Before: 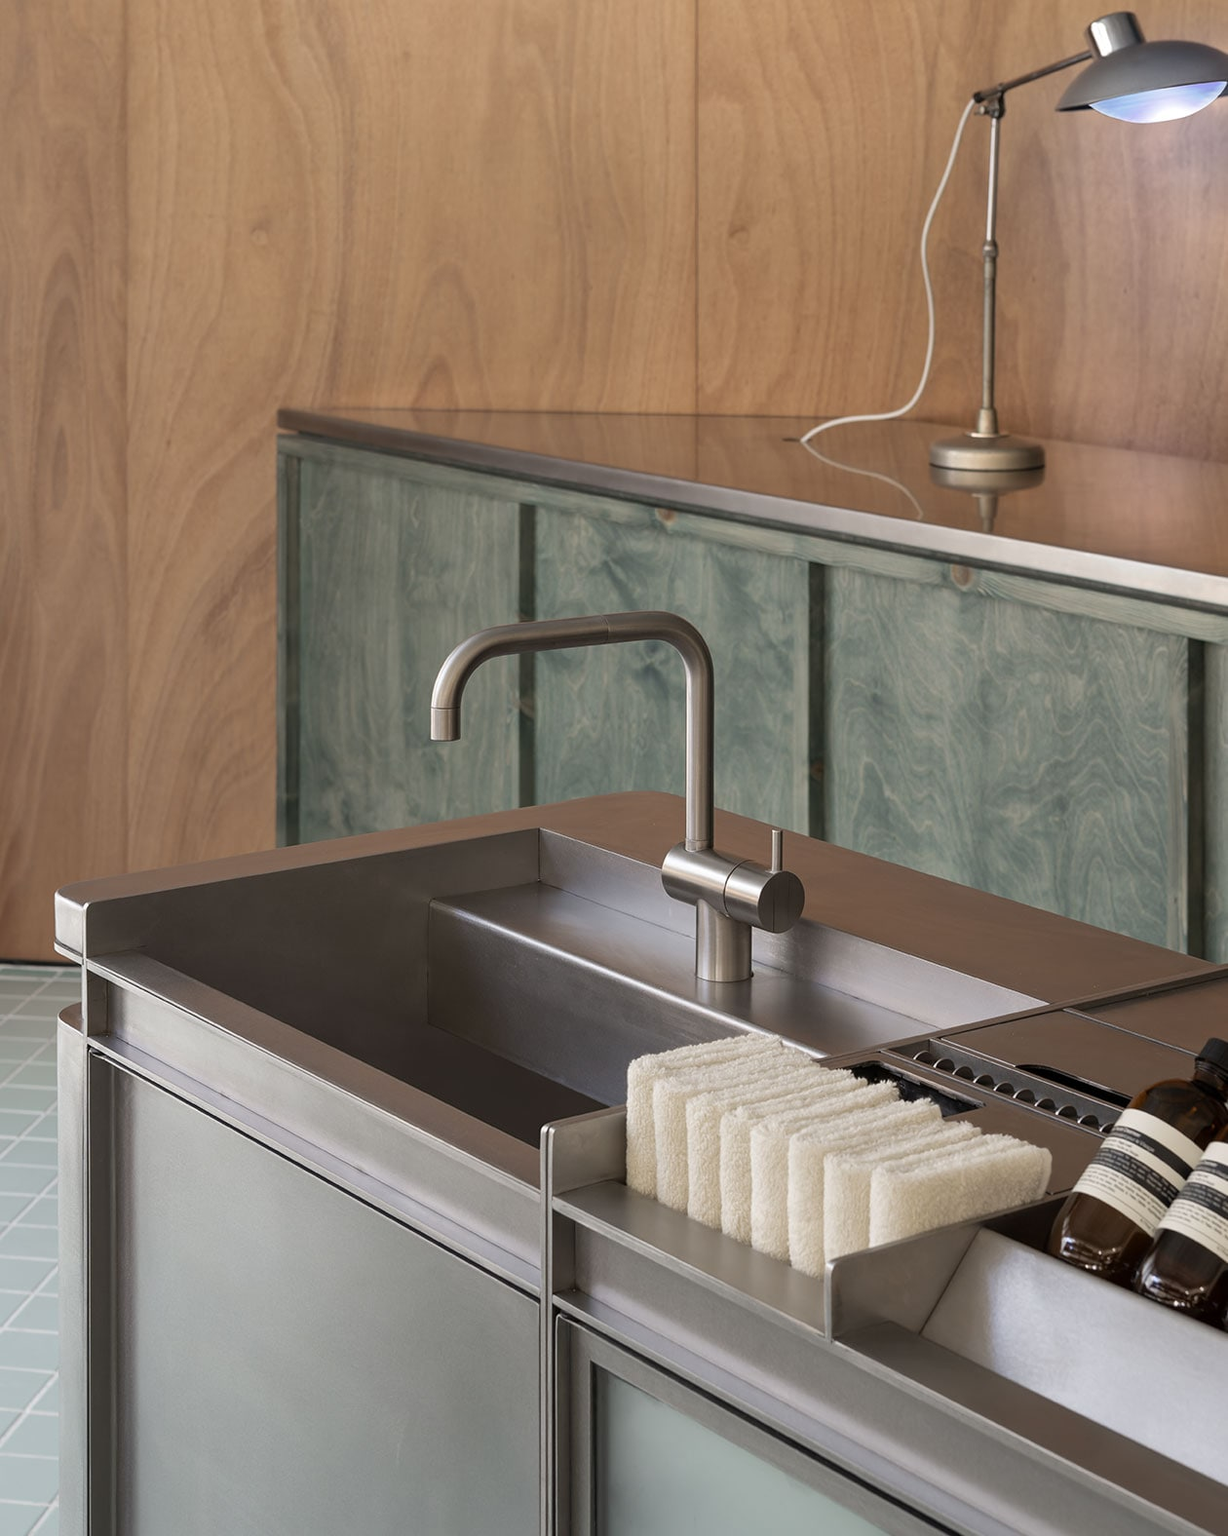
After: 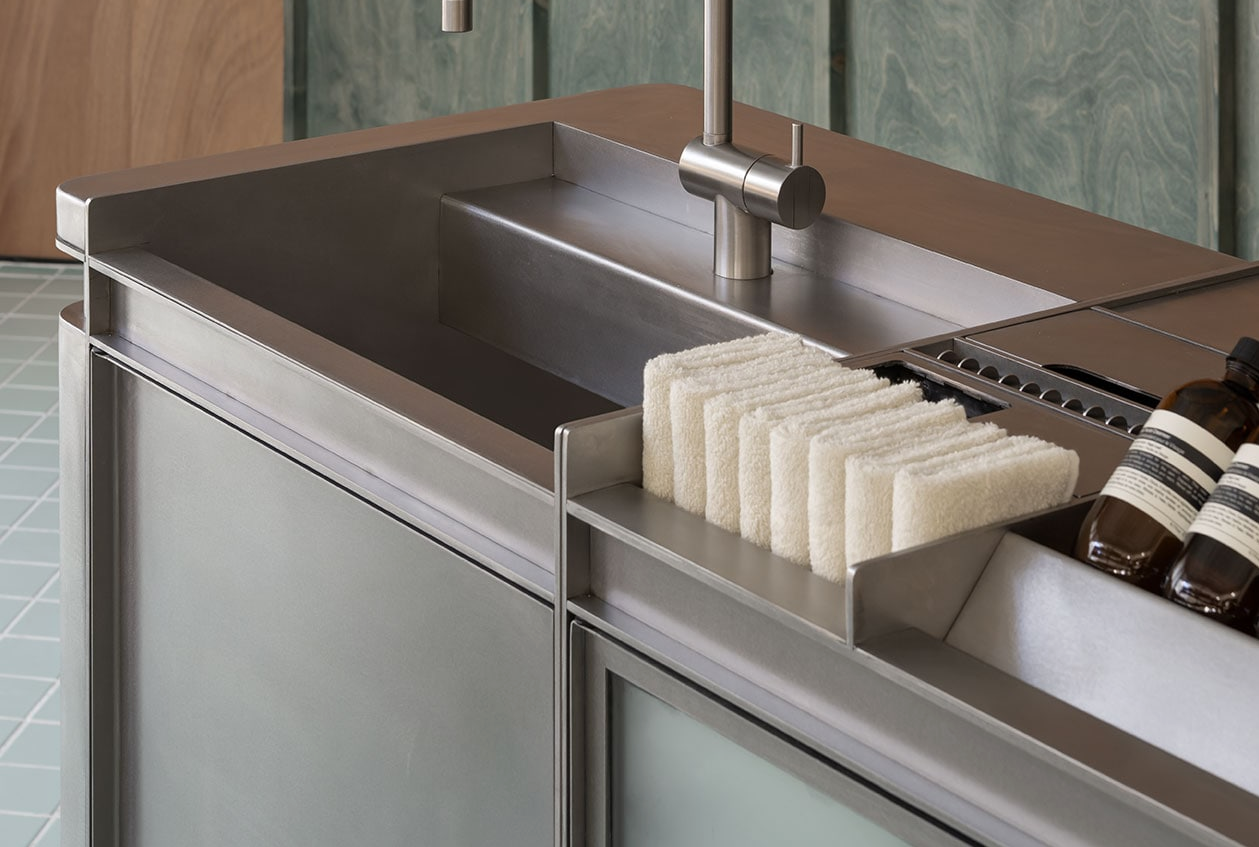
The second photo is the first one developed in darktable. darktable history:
crop and rotate: top 46.237%
tone equalizer: on, module defaults
